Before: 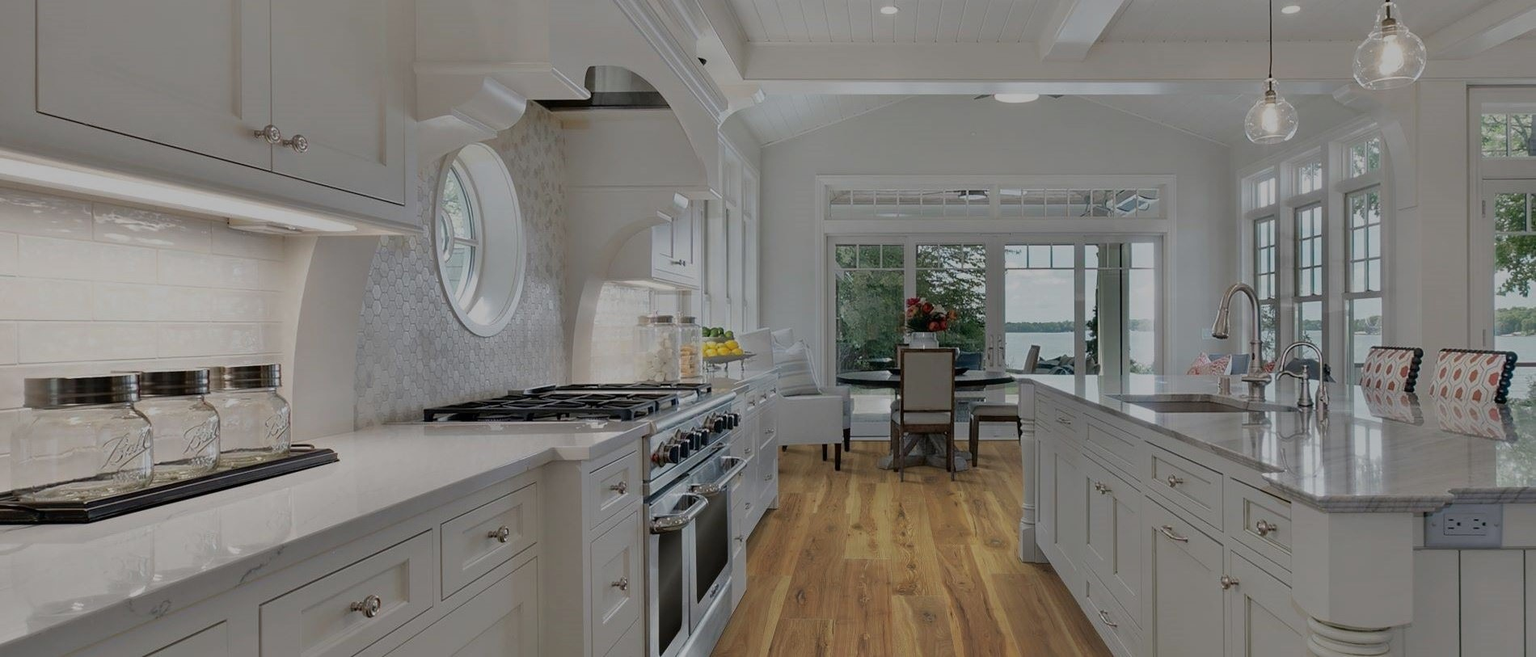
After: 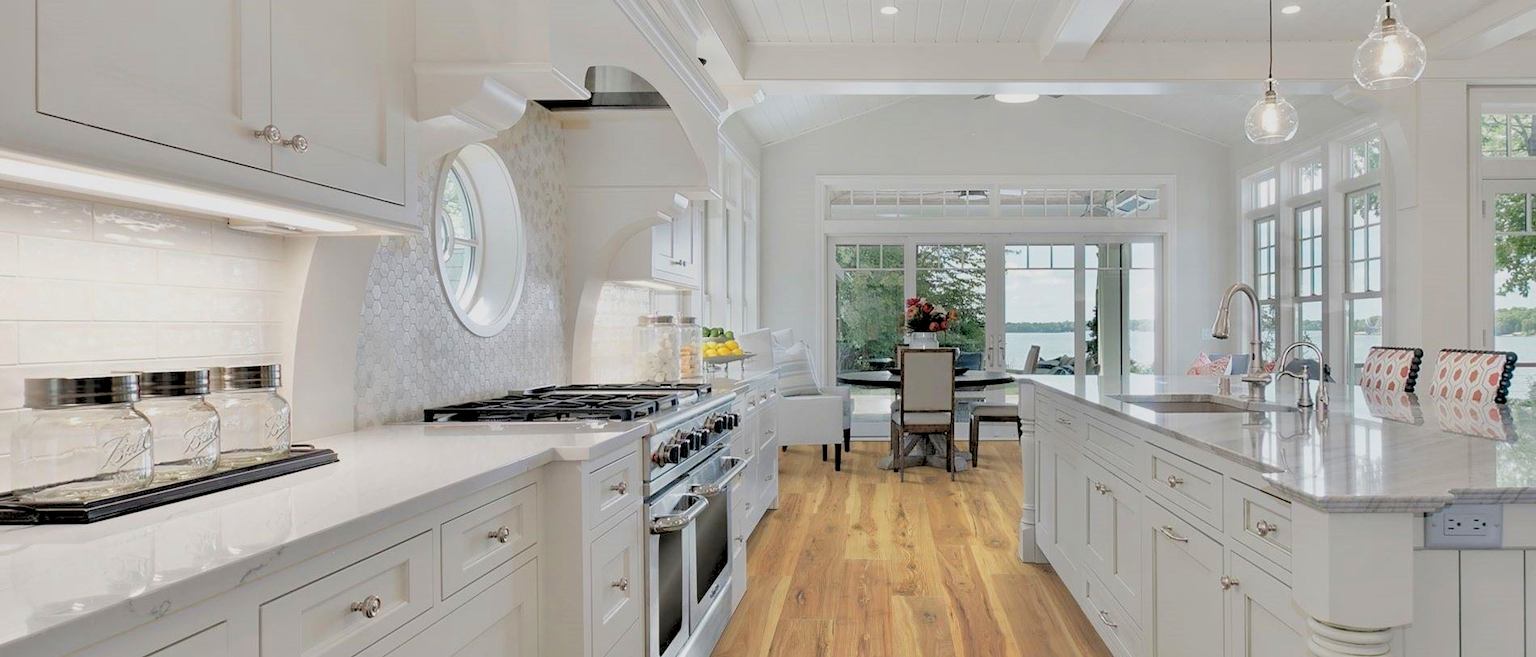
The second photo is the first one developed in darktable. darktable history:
exposure: black level correction 0, exposure 0.95 EV, compensate exposure bias true, compensate highlight preservation false
rgb levels: preserve colors sum RGB, levels [[0.038, 0.433, 0.934], [0, 0.5, 1], [0, 0.5, 1]]
white balance: red 1, blue 1
